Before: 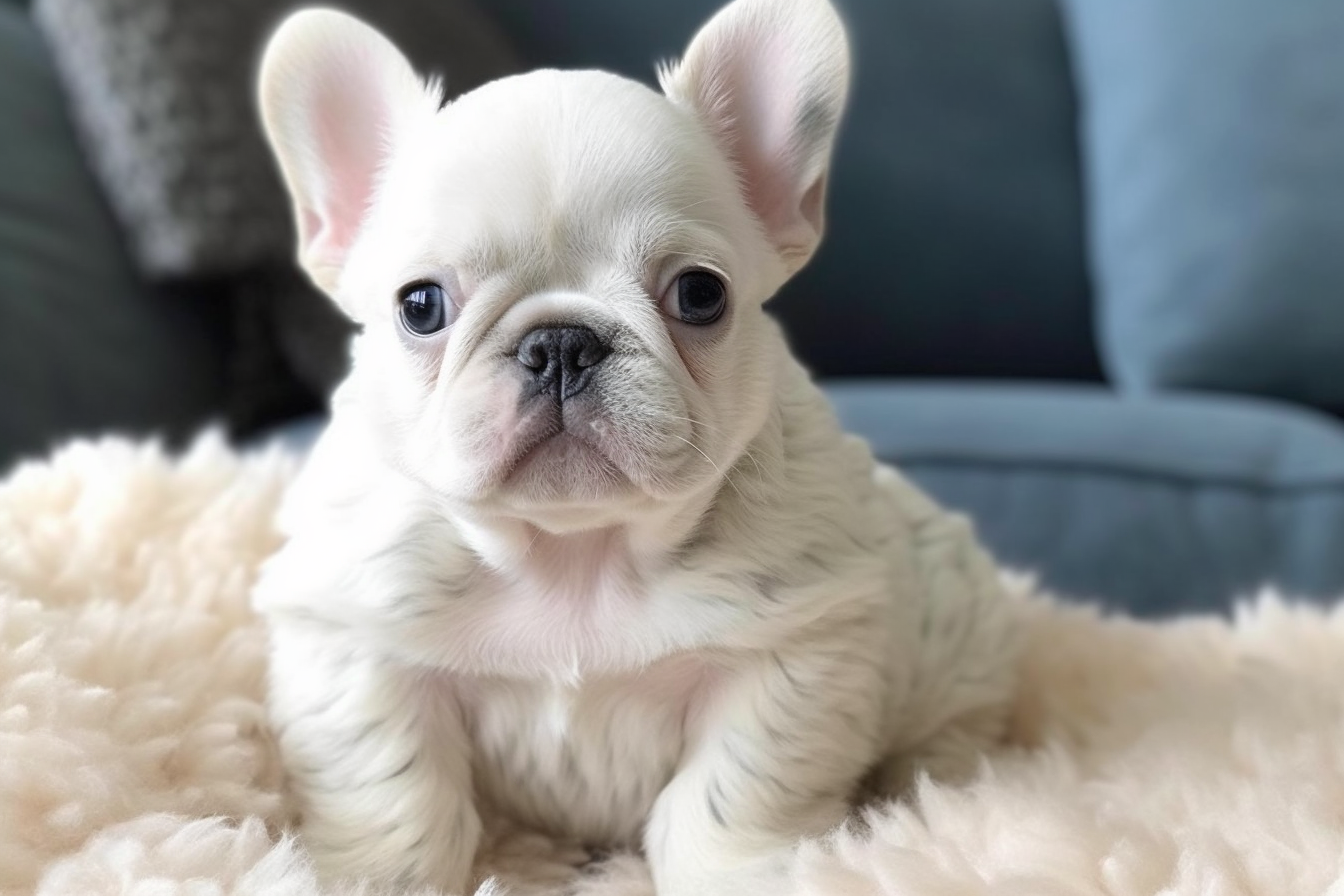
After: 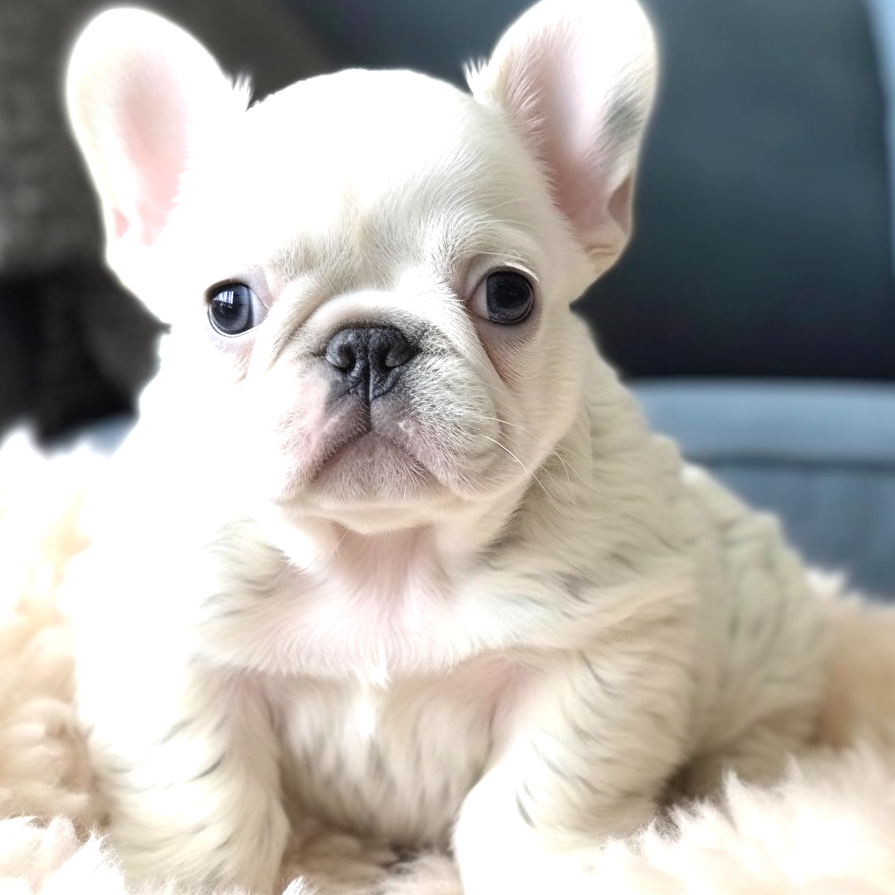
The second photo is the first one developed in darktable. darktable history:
tone equalizer: -8 EV 0.1 EV
exposure: black level correction 0, exposure 0.593 EV, compensate highlight preservation false
crop and rotate: left 14.357%, right 18.994%
